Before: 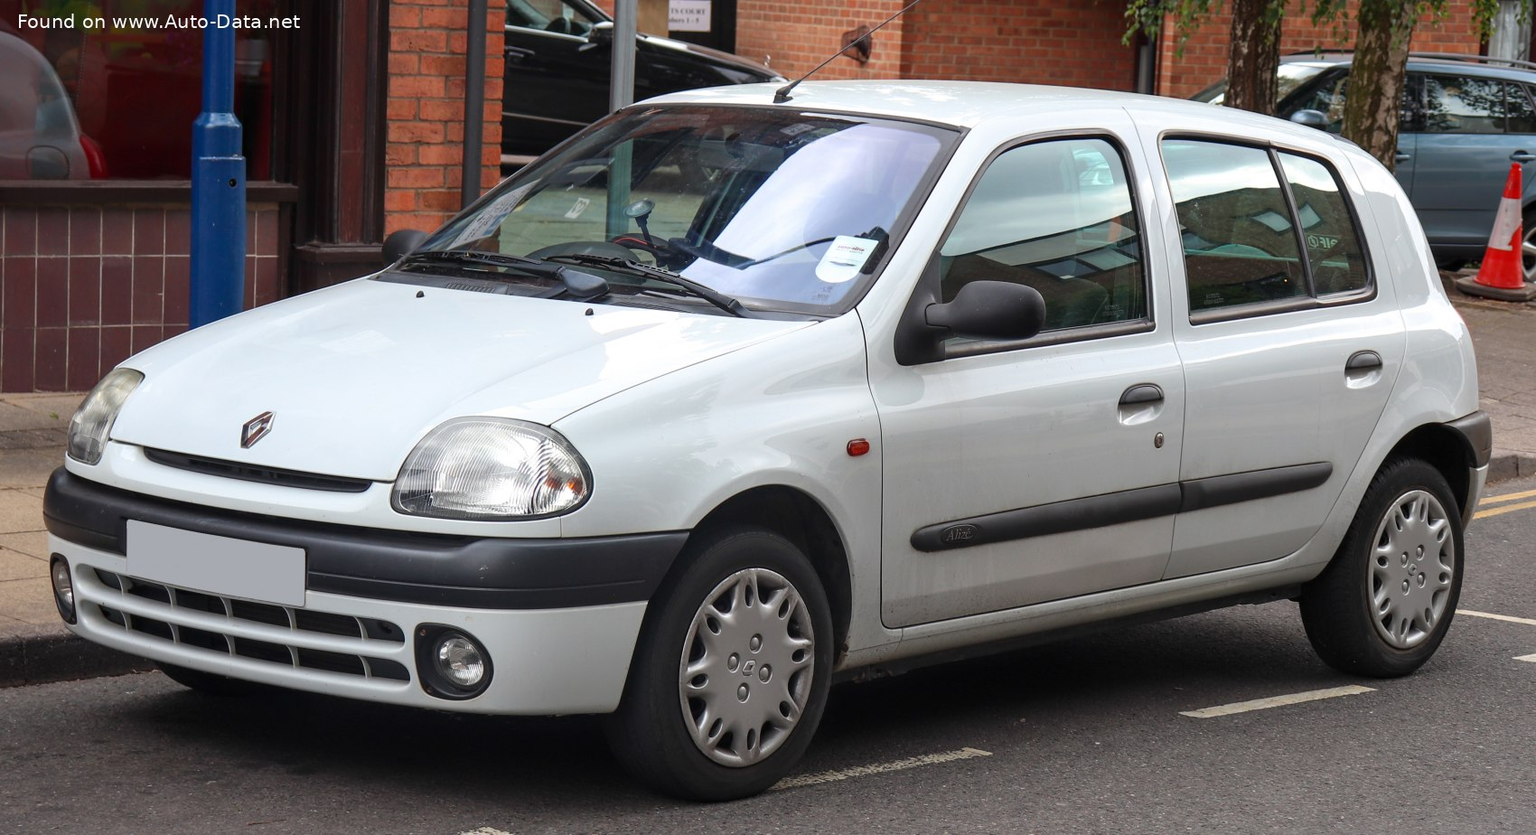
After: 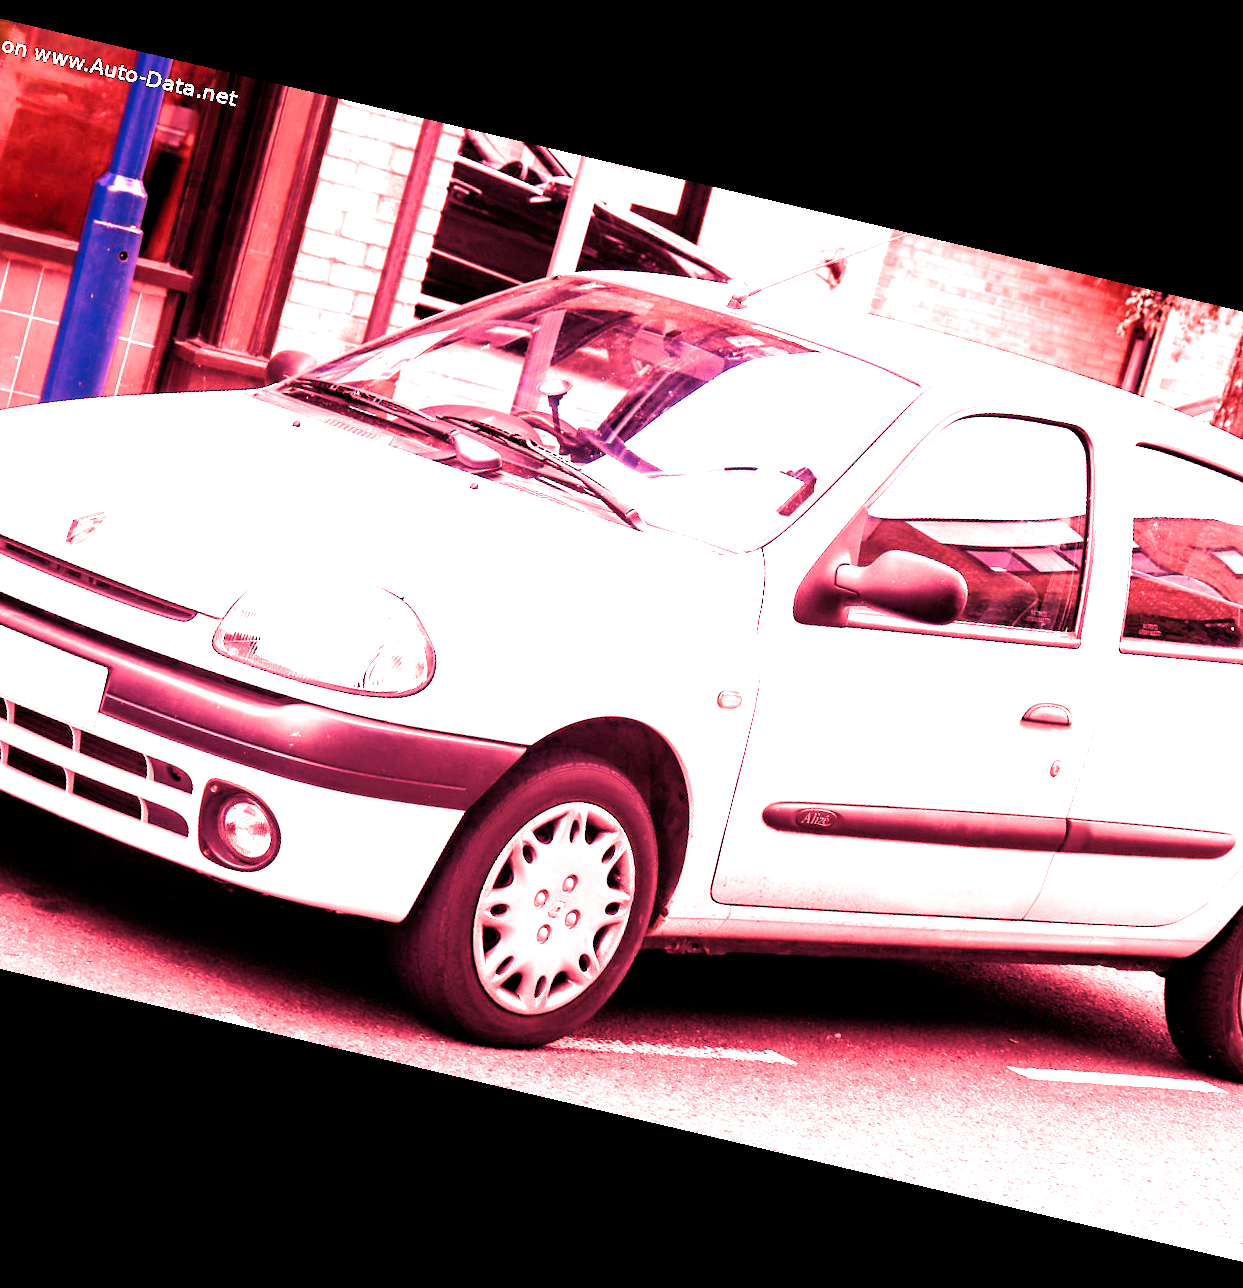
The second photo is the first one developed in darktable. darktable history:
rotate and perspective: rotation 13.27°, automatic cropping off
white balance: red 4.26, blue 1.802
filmic rgb: black relative exposure -3.63 EV, white relative exposure 2.16 EV, hardness 3.62
crop and rotate: left 15.754%, right 17.579%
